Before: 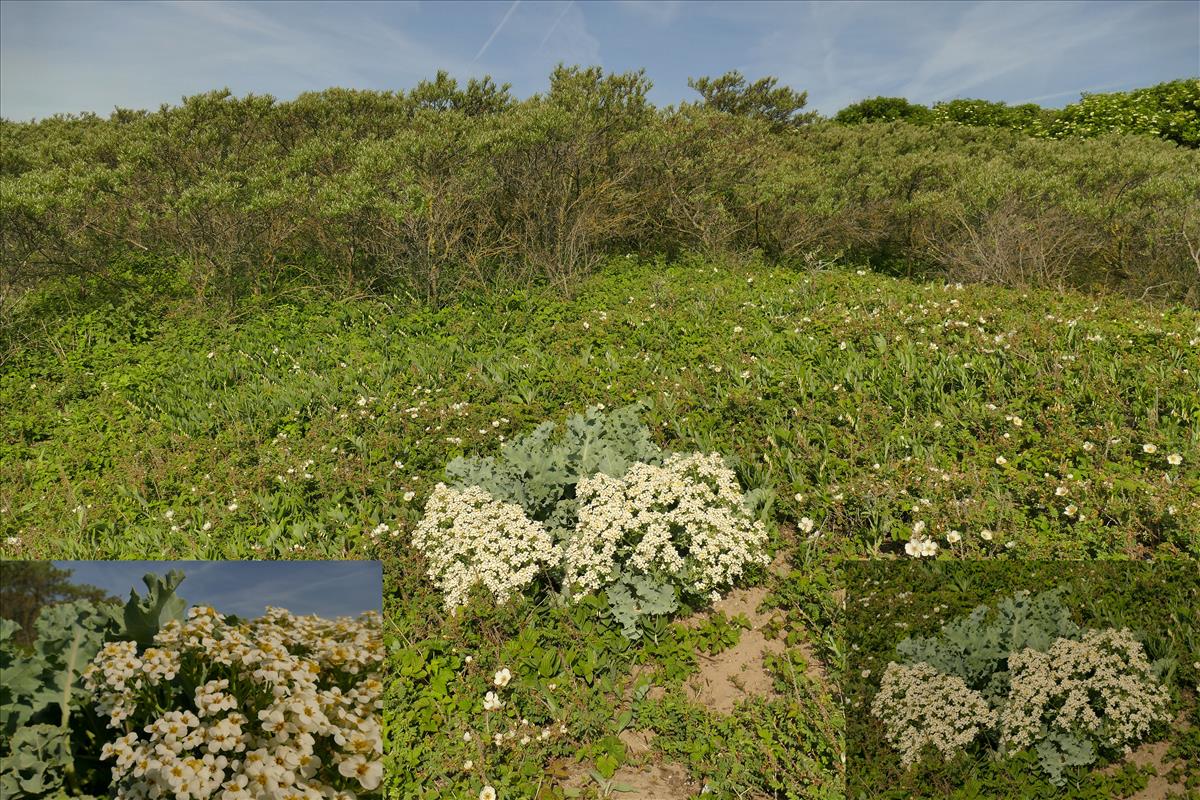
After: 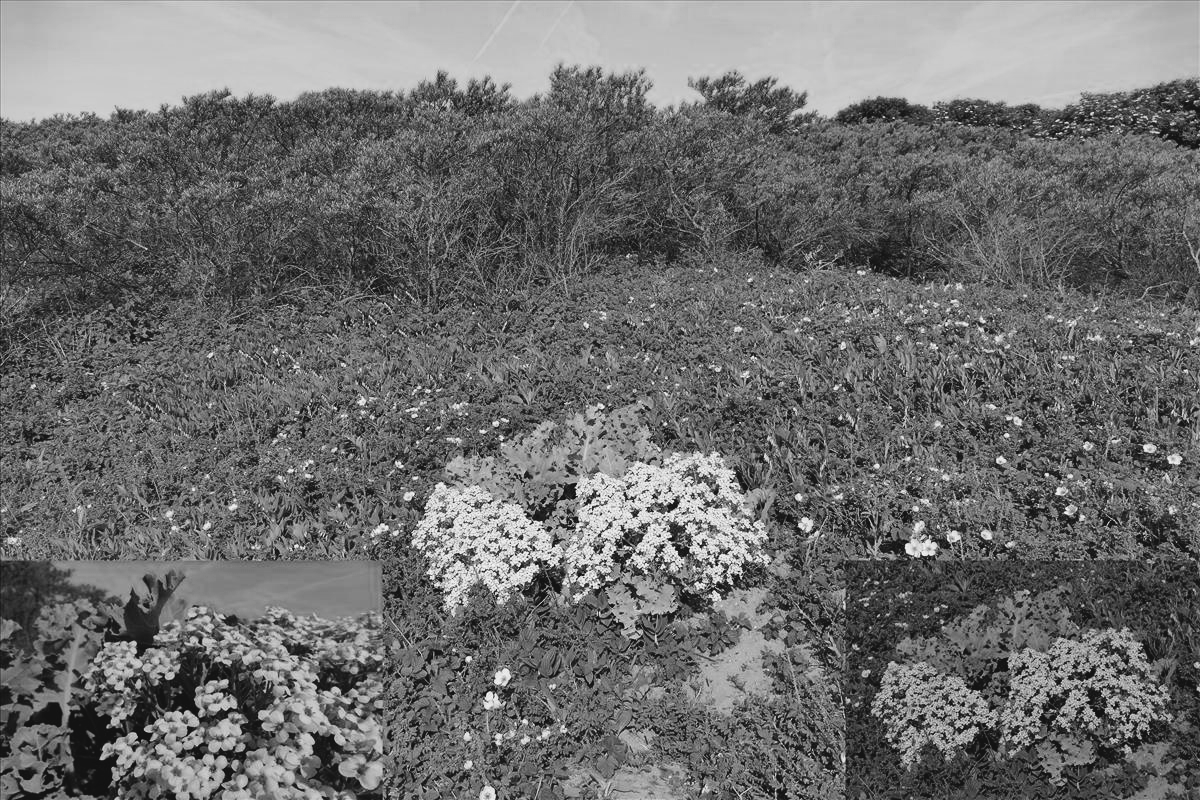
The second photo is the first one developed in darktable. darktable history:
tone curve: curves: ch0 [(0, 0) (0.003, 0.059) (0.011, 0.059) (0.025, 0.057) (0.044, 0.055) (0.069, 0.057) (0.1, 0.083) (0.136, 0.128) (0.177, 0.185) (0.224, 0.242) (0.277, 0.308) (0.335, 0.383) (0.399, 0.468) (0.468, 0.547) (0.543, 0.632) (0.623, 0.71) (0.709, 0.801) (0.801, 0.859) (0.898, 0.922) (1, 1)], preserve colors none
color look up table: target L [88.82, 89.88, 88.82, 70.73, 67.49, 48.84, 63.6, 40.45, 43.46, 18.94, 23.22, 200.55, 80.24, 70.35, 57.48, 60.17, 65.49, 54.37, 41.14, 34.03, 31.74, 27.98, 19.87, 9.594, 88.47, 90.94, 77.34, 64.99, 71.1, 78.07, 88.82, 88.82, 85.63, 47.64, 50.17, 60.56, 32.32, 17.06, 25.32, 8.248, 95.84, 95.14, 90.94, 88.12, 68.87, 57.87, 38.24, 39.9, 15.79], target a [-0.001, 0, -0.001, 0, 0.001, 0, 0, 0.001, 0.001, 0, 0, 0, -0.003, 0, 0, -0.001, 0.001, 0, 0, 0, 0.001, 0 ×4, -0.001, -0.002, 0.001, 0, -0.002, -0.001, -0.001, 0, 0, 0.001, 0, 0.001, 0, 0, 0, -0.001, -0.002, -0.001, -0.001, 0, 0, 0, 0.001, 0], target b [0.001, 0, 0.001, 0.002, -0.005, -0.003, 0.002, -0.003, -0.003, 0, -0.003, 0, 0.023, 0.002, 0.002, 0.02, -0.004, 0.002, 0.002, -0.003, -0.003, 0.001, -0.002, -0.002, 0, 0.001, 0.023, -0.004, 0.002, 0.023, 0.001, 0.001, 0.001, 0.002, -0.003, 0.002, -0.003, 0, -0.002, 0.004, 0.001, 0.023, 0.001, 0.022, 0.002, 0.002, 0.001, -0.003, -0.002], num patches 49
